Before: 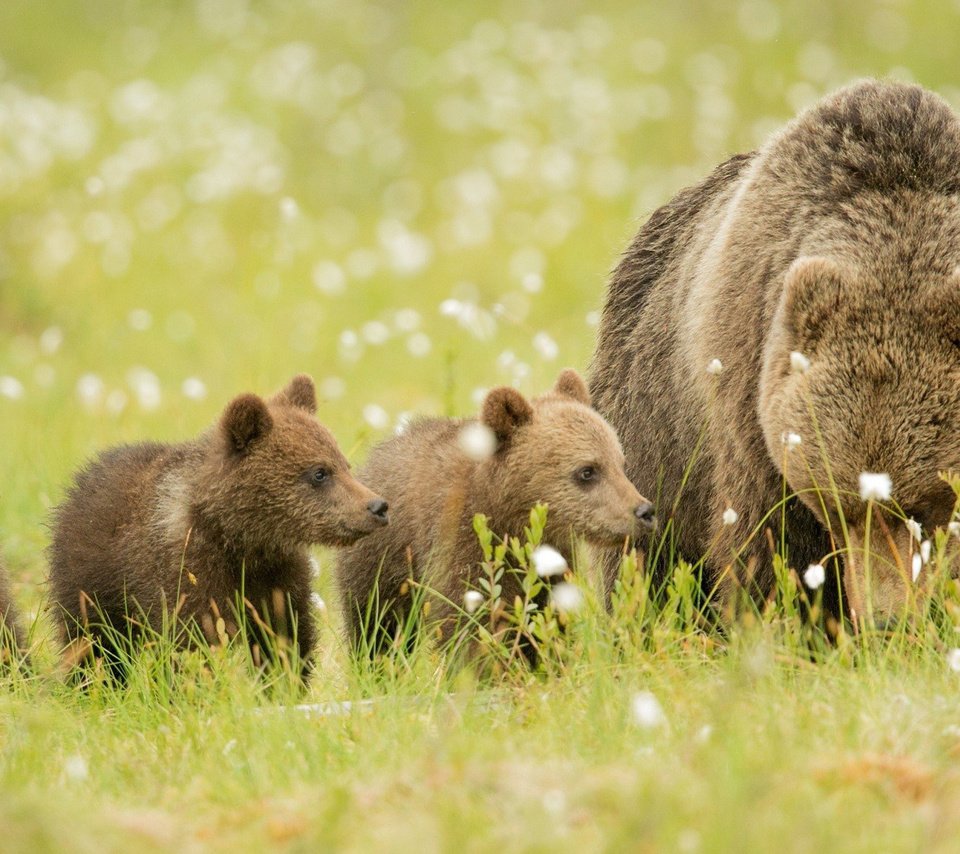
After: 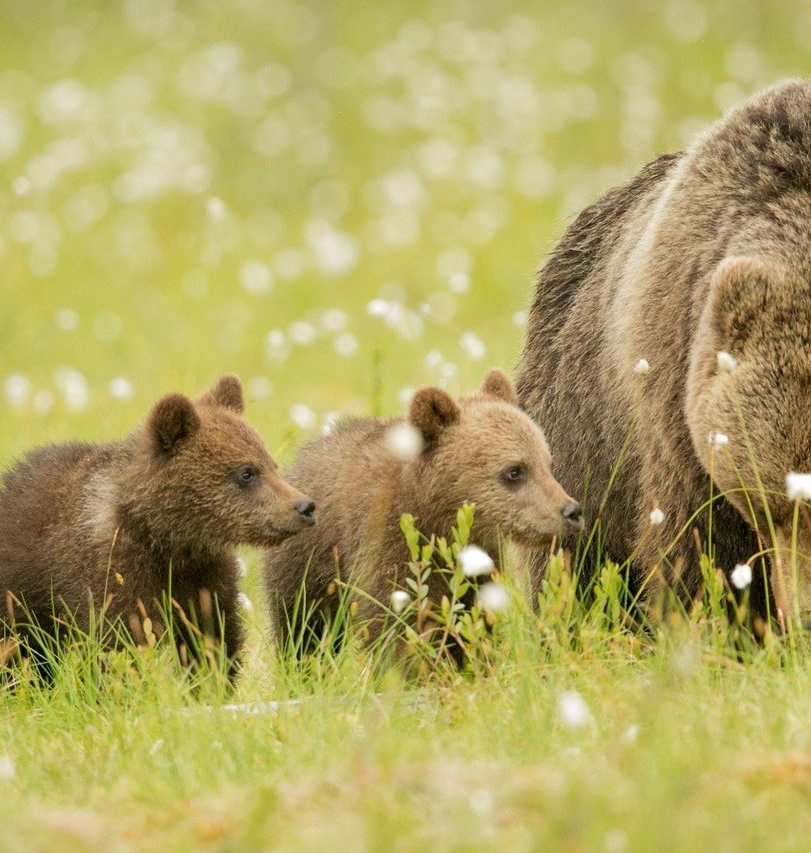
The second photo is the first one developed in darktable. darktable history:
crop: left 7.664%, right 7.818%
shadows and highlights: shadows 37.77, highlights -26.78, soften with gaussian
